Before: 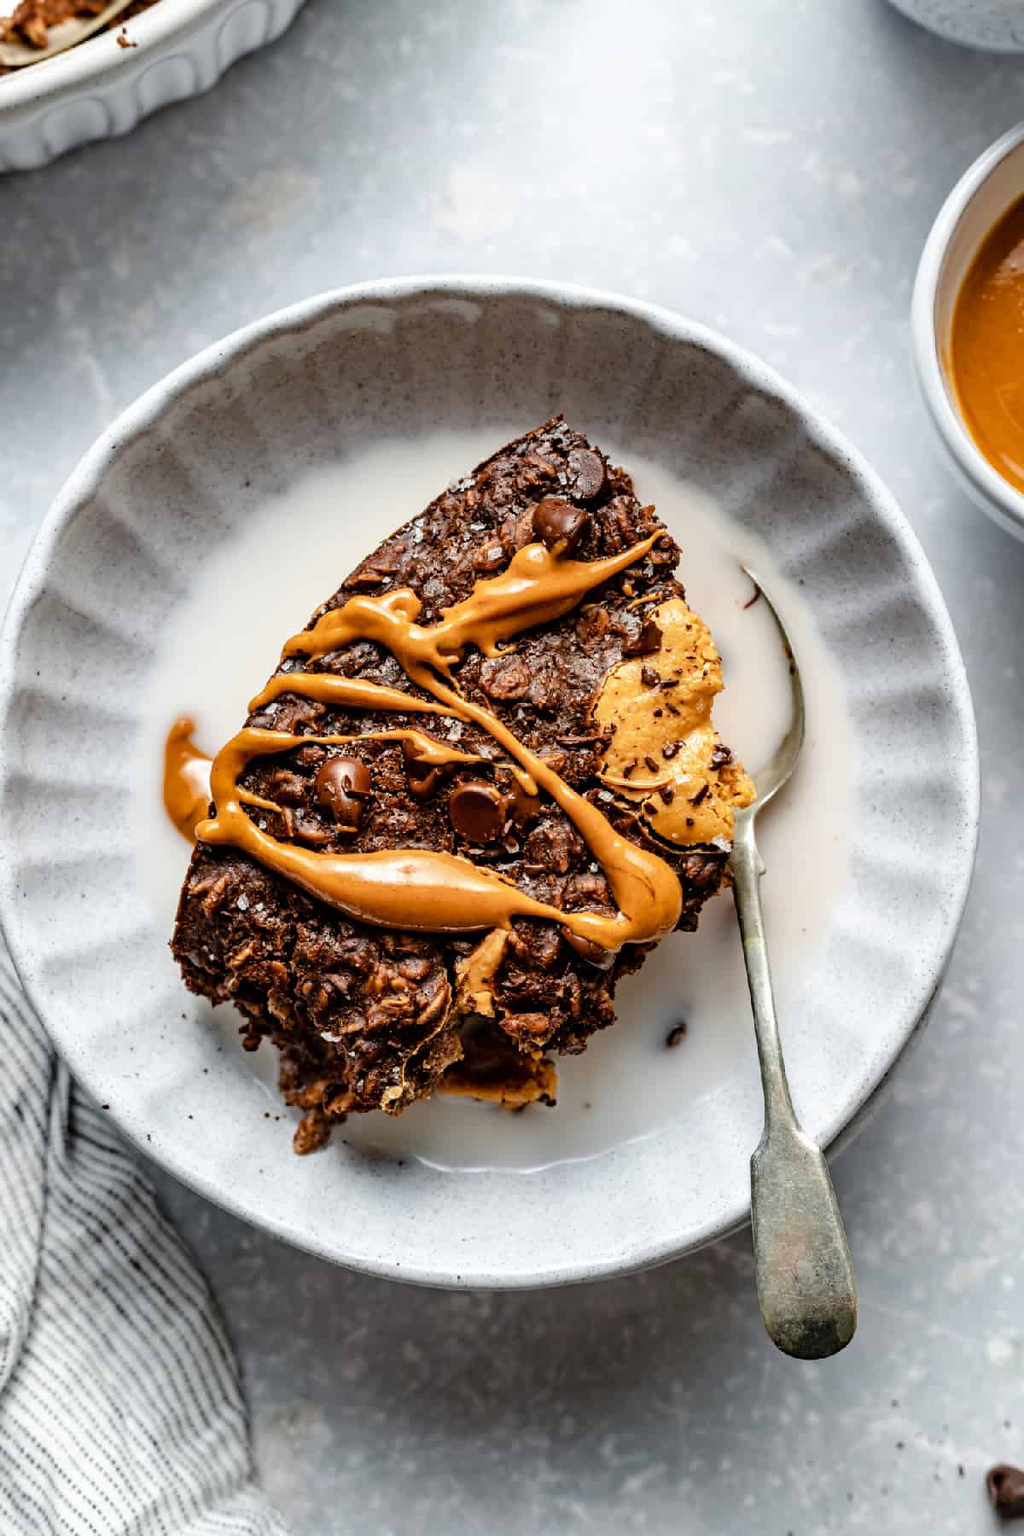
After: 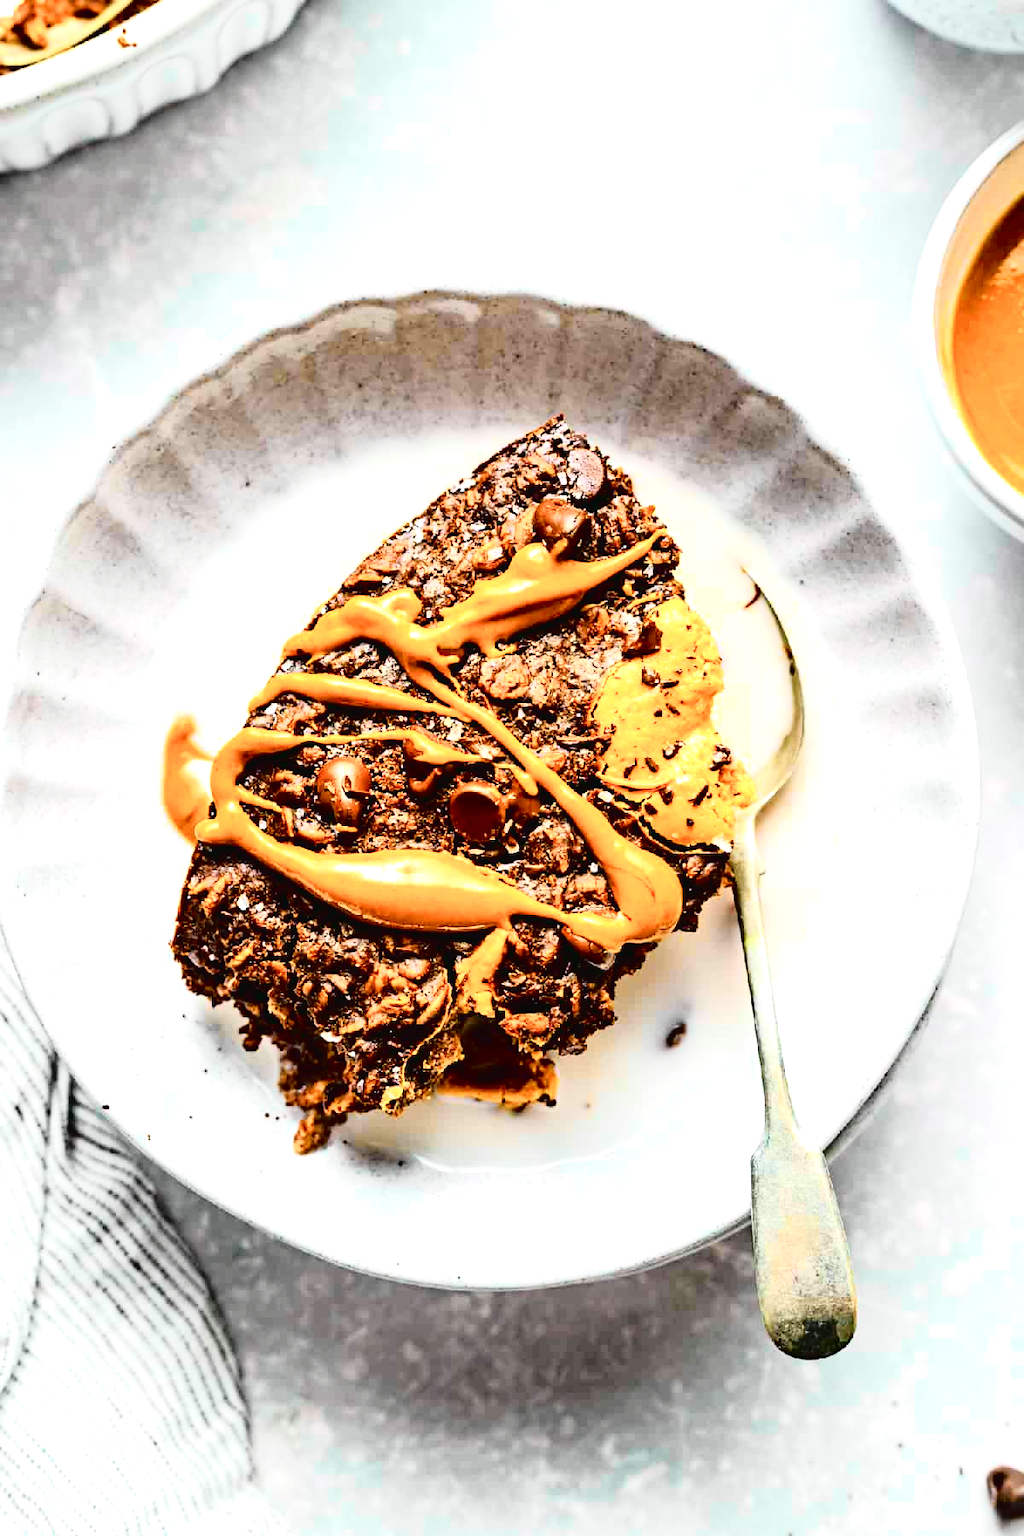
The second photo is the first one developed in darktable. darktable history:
exposure: black level correction 0, exposure 1.102 EV, compensate exposure bias true, compensate highlight preservation false
tone curve: curves: ch0 [(0, 0.022) (0.177, 0.086) (0.392, 0.438) (0.704, 0.844) (0.858, 0.938) (1, 0.981)]; ch1 [(0, 0) (0.402, 0.36) (0.476, 0.456) (0.498, 0.497) (0.518, 0.521) (0.58, 0.598) (0.619, 0.65) (0.692, 0.737) (1, 1)]; ch2 [(0, 0) (0.415, 0.438) (0.483, 0.499) (0.503, 0.503) (0.526, 0.532) (0.563, 0.604) (0.626, 0.697) (0.699, 0.753) (0.997, 0.858)], color space Lab, independent channels, preserve colors none
